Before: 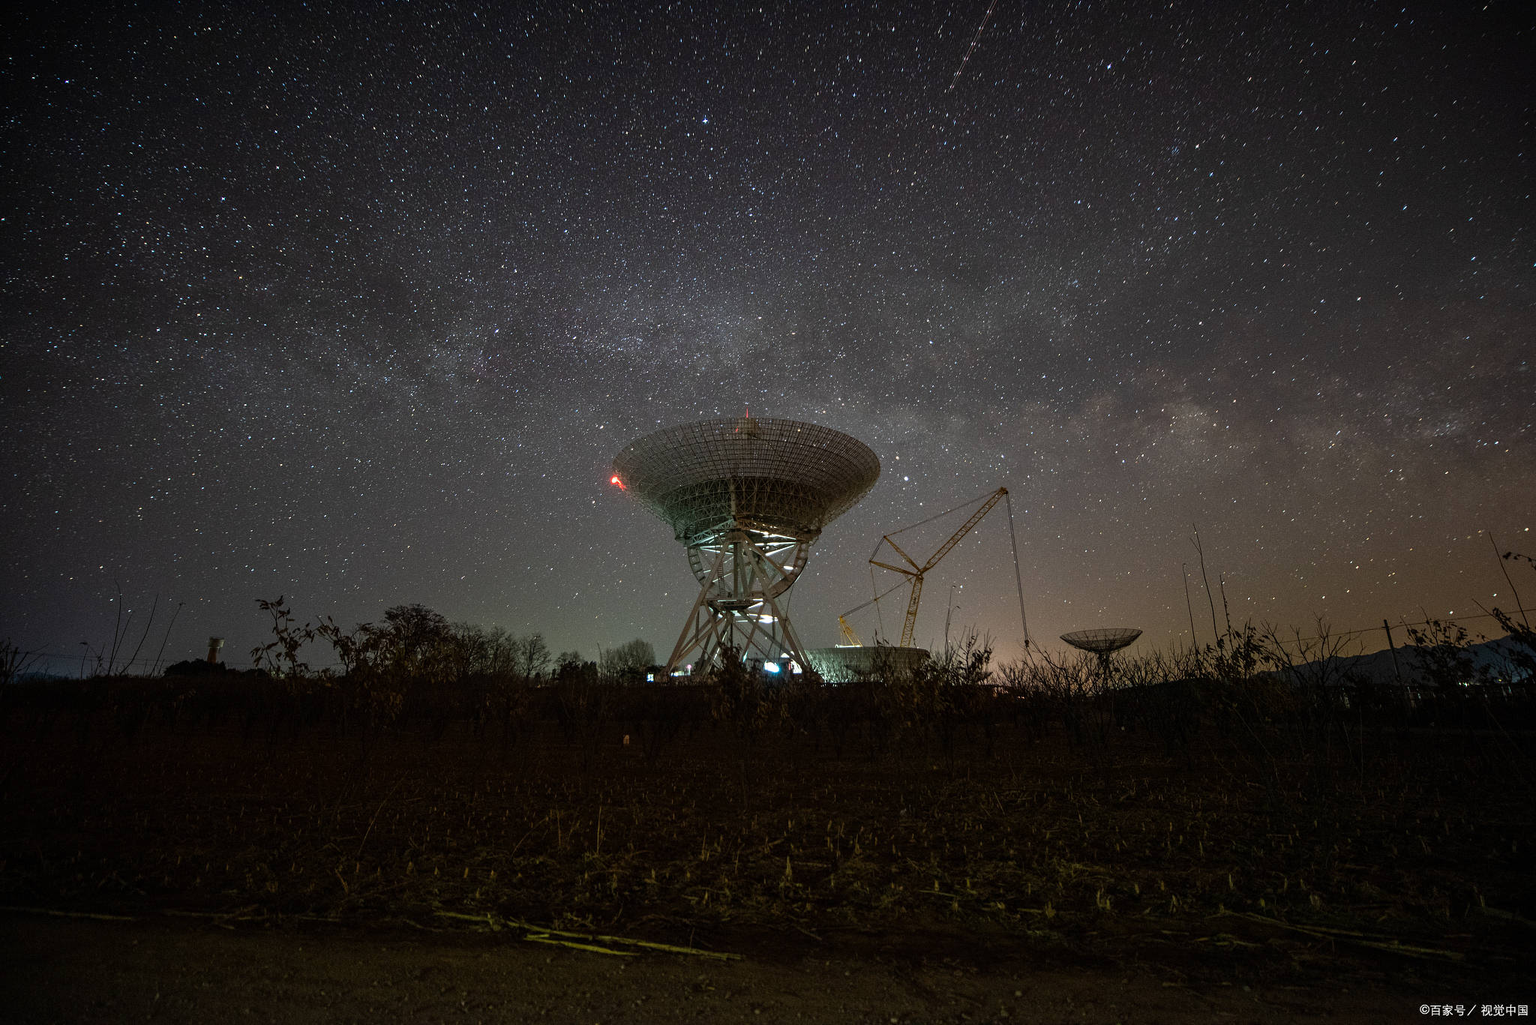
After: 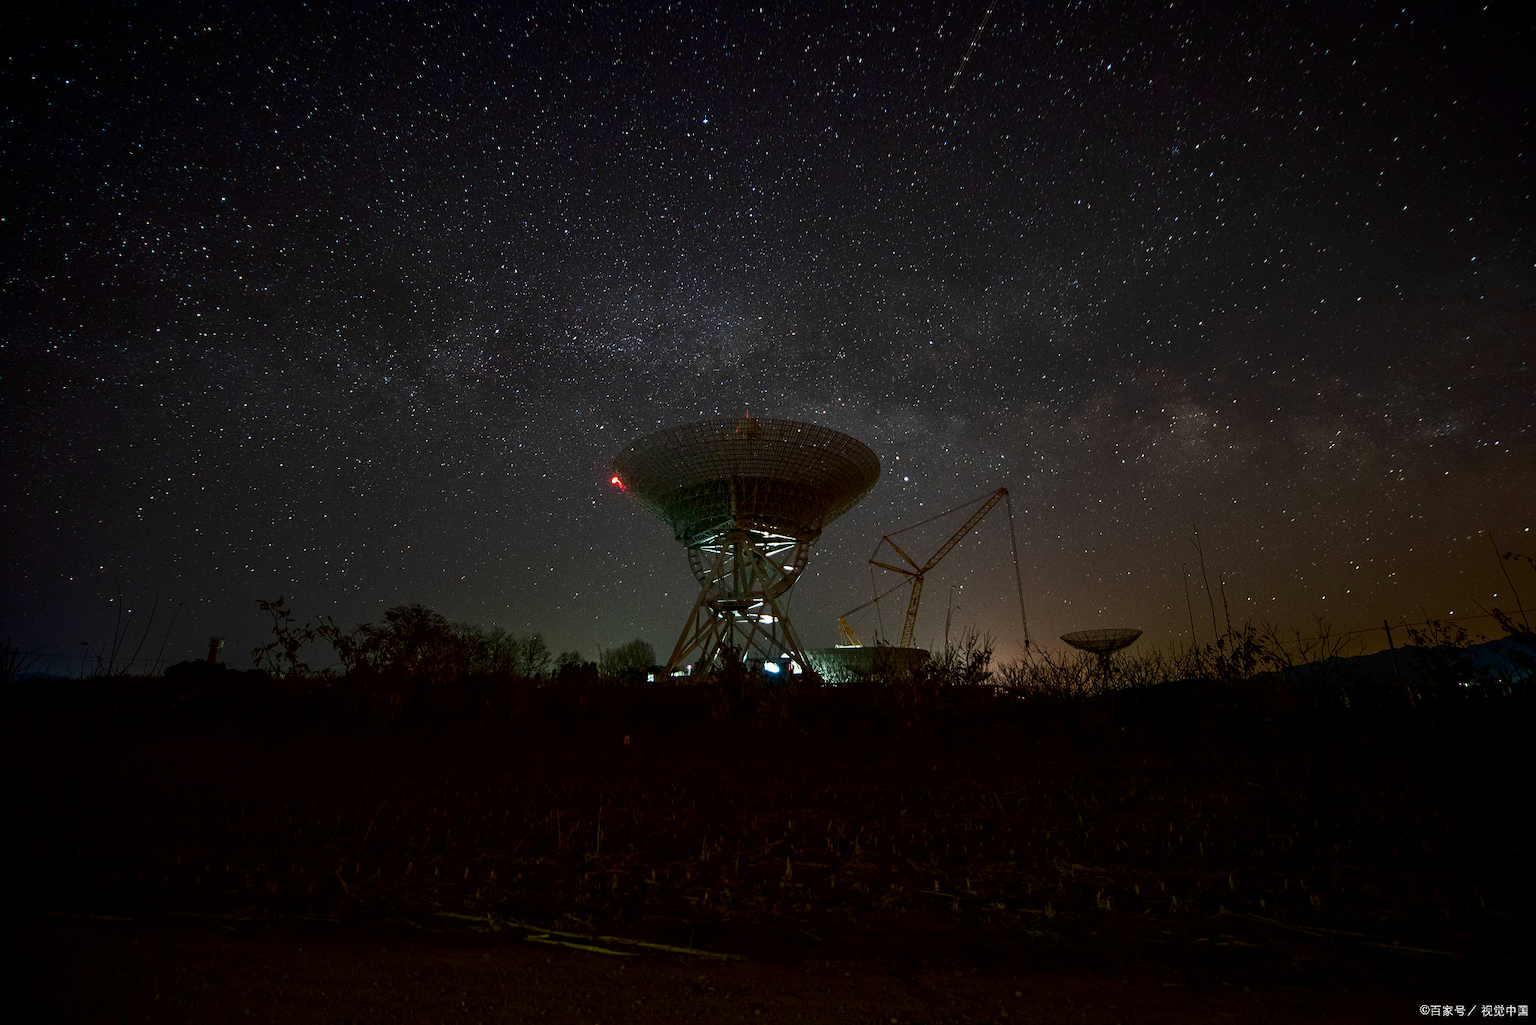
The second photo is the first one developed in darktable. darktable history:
contrast brightness saturation: contrast 0.104, brightness -0.264, saturation 0.141
